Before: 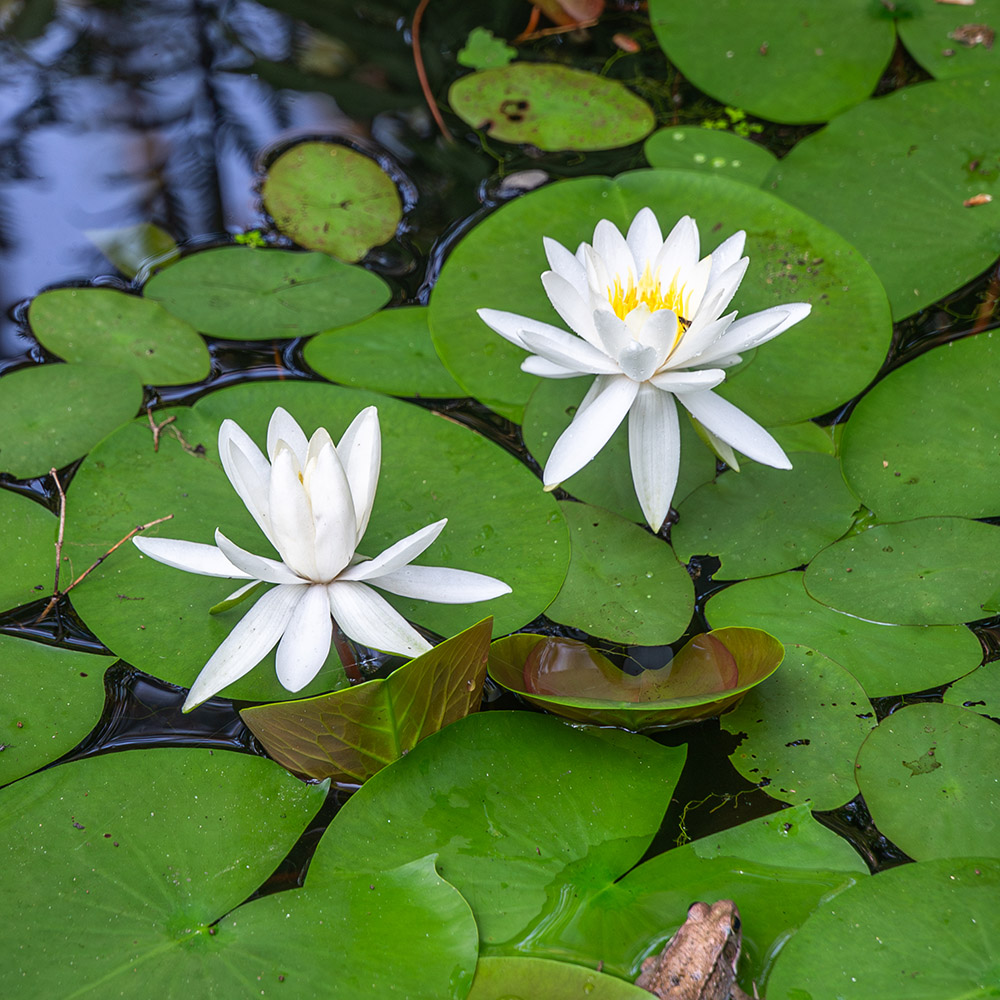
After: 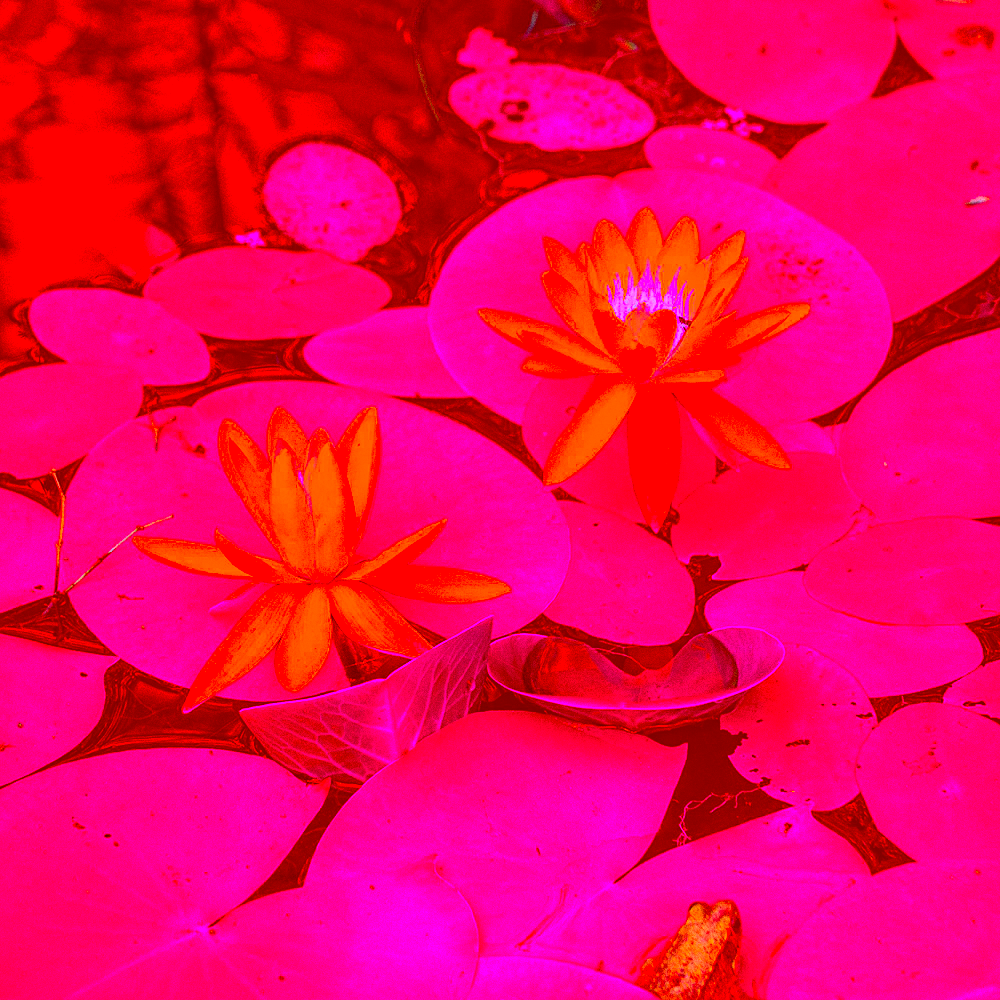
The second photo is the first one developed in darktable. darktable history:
color correction: highlights a* -39.68, highlights b* -40, shadows a* -40, shadows b* -40, saturation -3
grain: coarseness 0.09 ISO, strength 40%
